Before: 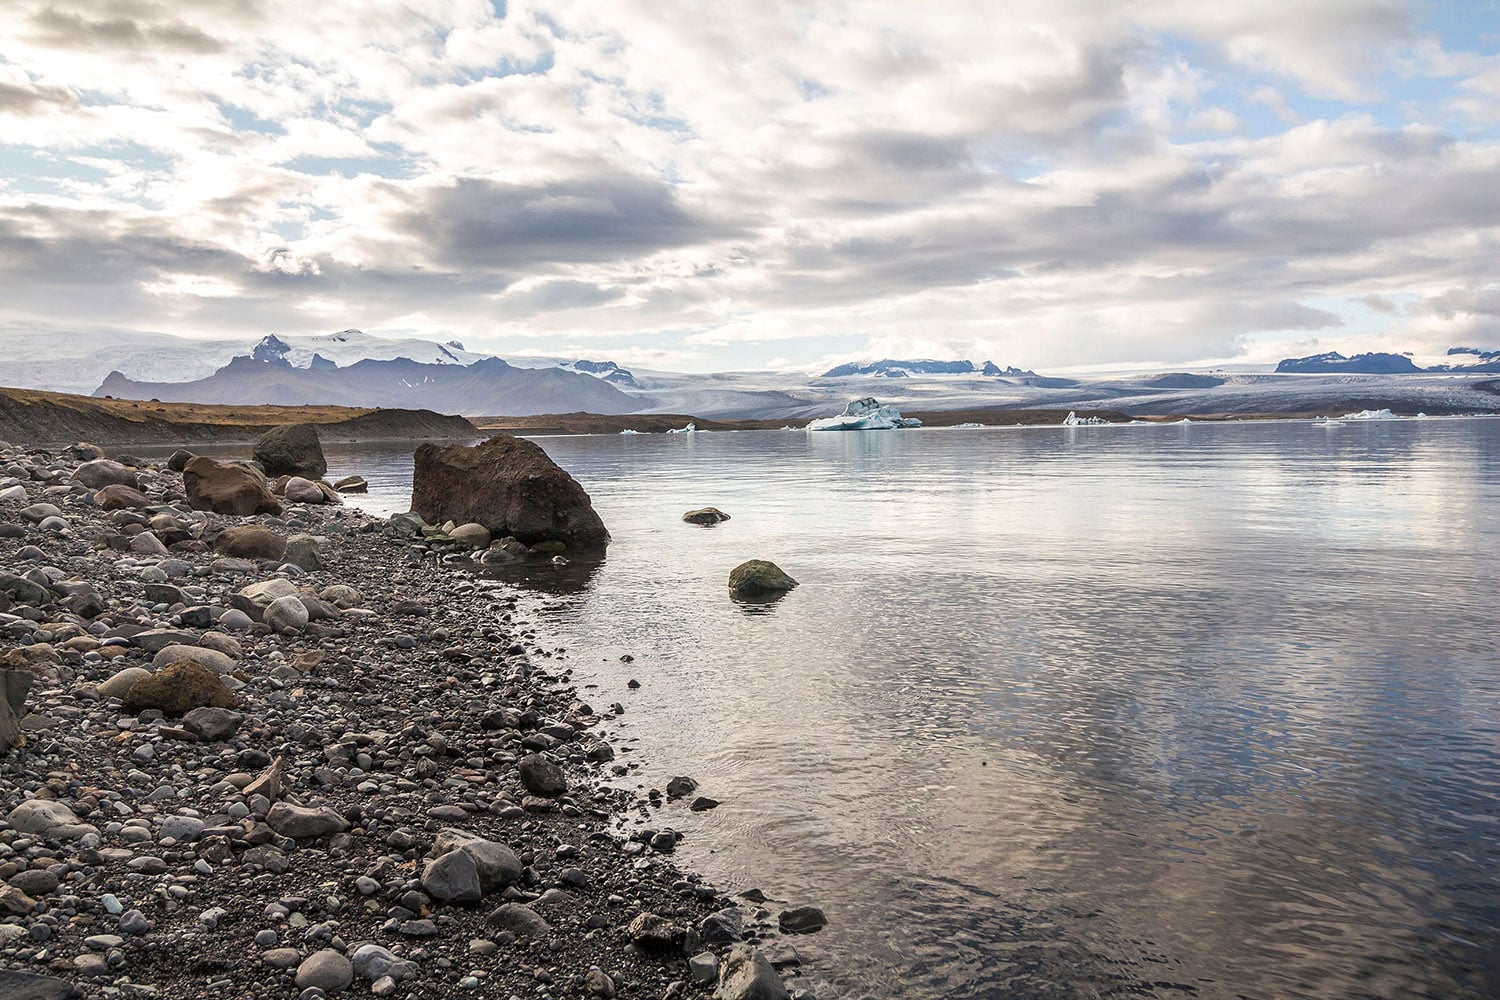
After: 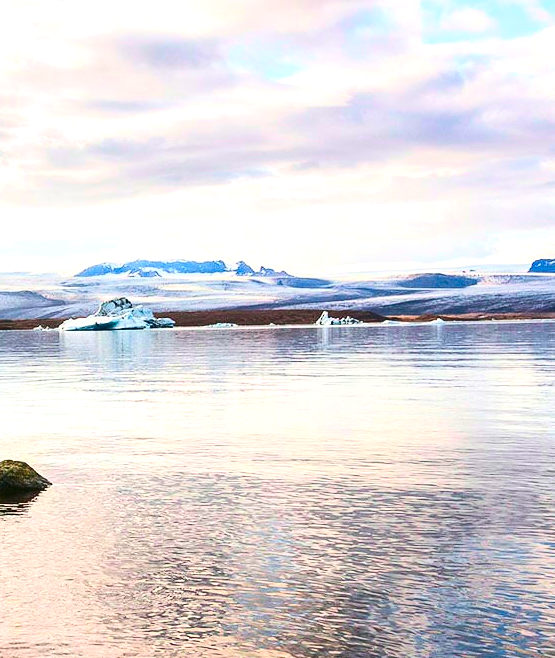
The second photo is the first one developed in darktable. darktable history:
contrast brightness saturation: contrast 0.258, brightness 0.023, saturation 0.852
color balance rgb: perceptual saturation grading › global saturation 29.723%, perceptual brilliance grading › global brilliance 11.036%
crop and rotate: left 49.834%, top 10.096%, right 13.137%, bottom 24.062%
tone curve: curves: ch0 [(0, 0) (0.227, 0.17) (0.766, 0.774) (1, 1)]; ch1 [(0, 0) (0.114, 0.127) (0.437, 0.452) (0.498, 0.498) (0.529, 0.541) (0.579, 0.589) (1, 1)]; ch2 [(0, 0) (0.233, 0.259) (0.493, 0.492) (0.587, 0.573) (1, 1)], color space Lab, independent channels, preserve colors none
